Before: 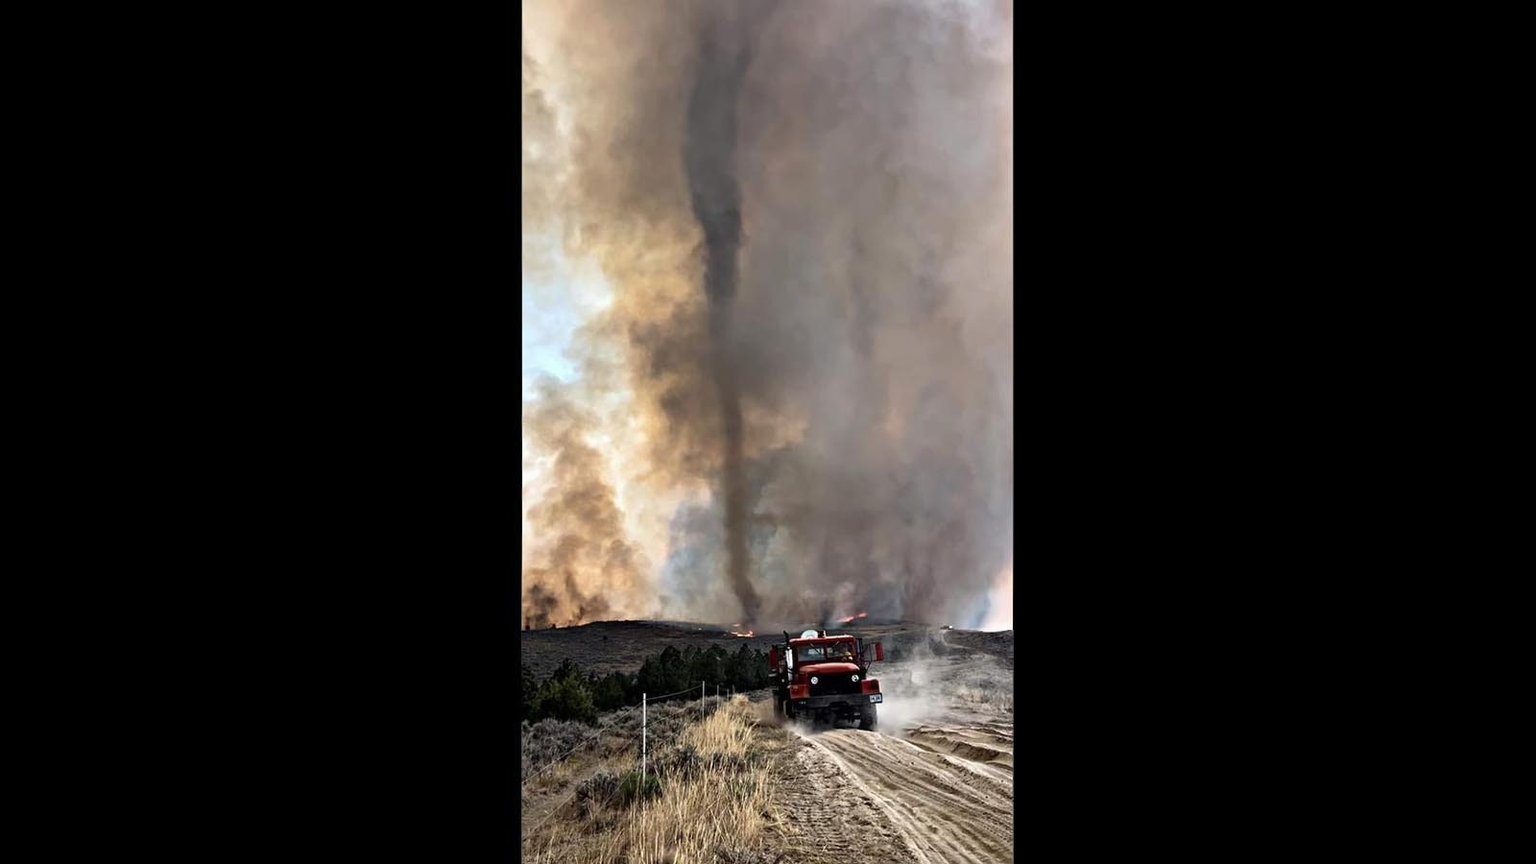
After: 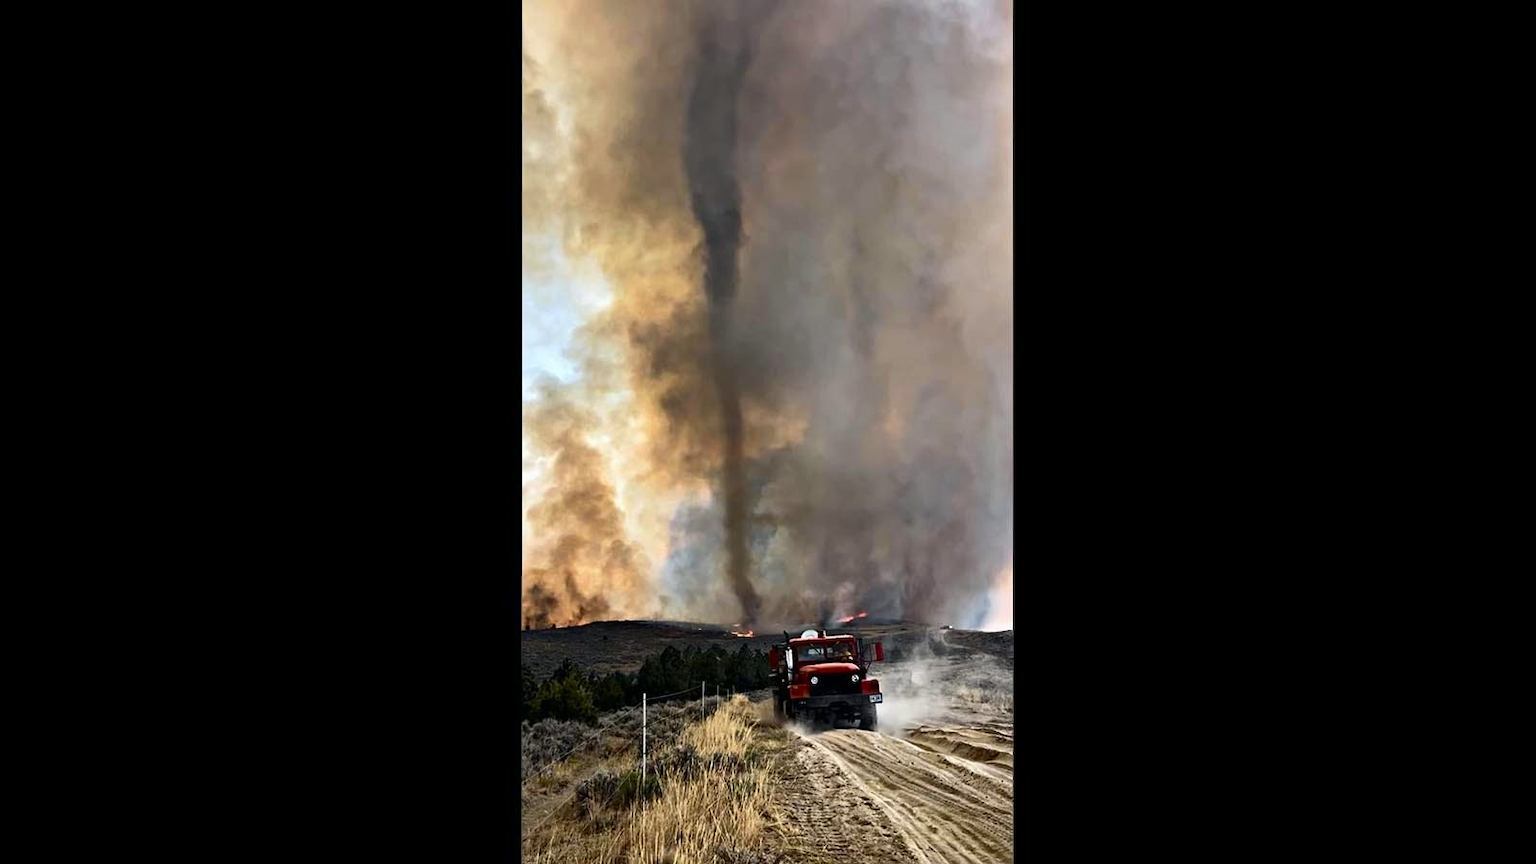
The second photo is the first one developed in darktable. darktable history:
tone curve: curves: ch0 [(0, 0) (0.227, 0.17) (0.766, 0.774) (1, 1)]; ch1 [(0, 0) (0.114, 0.127) (0.437, 0.452) (0.498, 0.495) (0.579, 0.602) (1, 1)]; ch2 [(0, 0) (0.233, 0.259) (0.493, 0.492) (0.568, 0.596) (1, 1)], color space Lab, independent channels, preserve colors none
shadows and highlights: shadows 25, highlights -25
